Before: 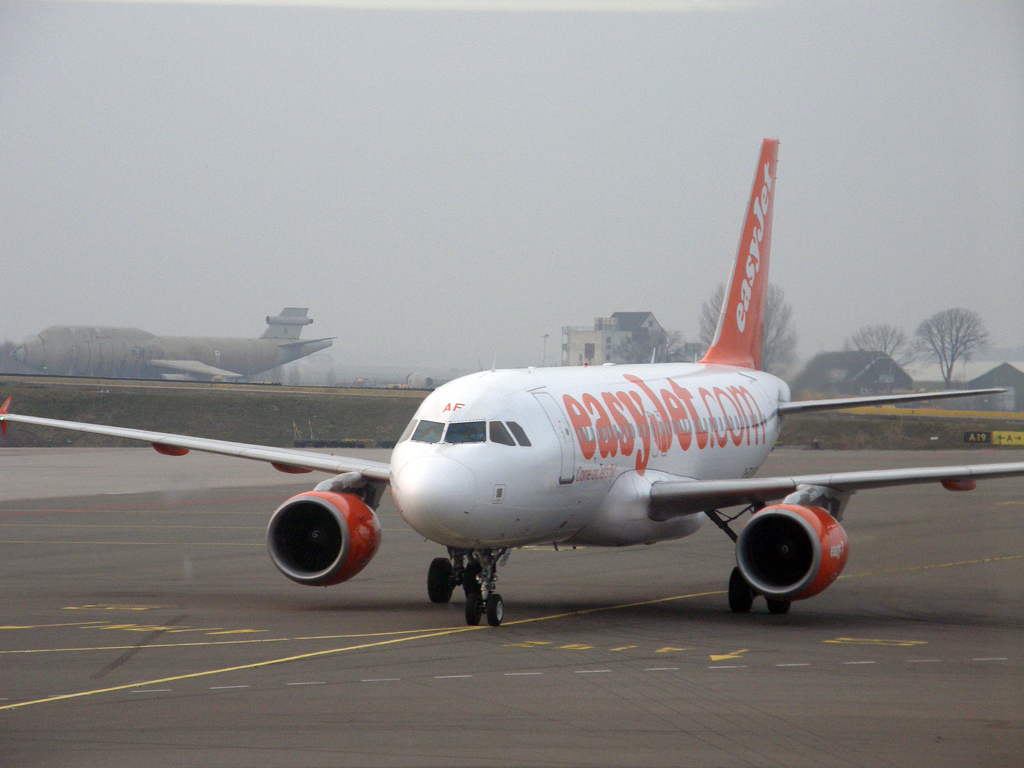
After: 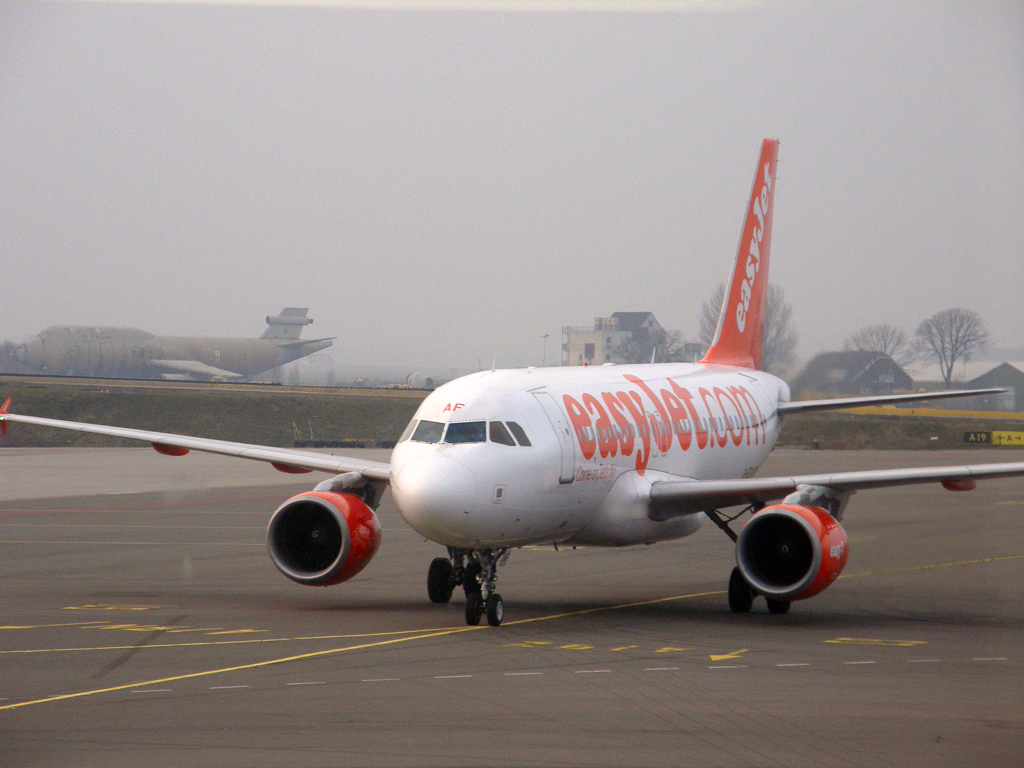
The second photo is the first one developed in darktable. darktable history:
color correction: highlights a* 3.22, highlights b* 1.93, saturation 1.19
